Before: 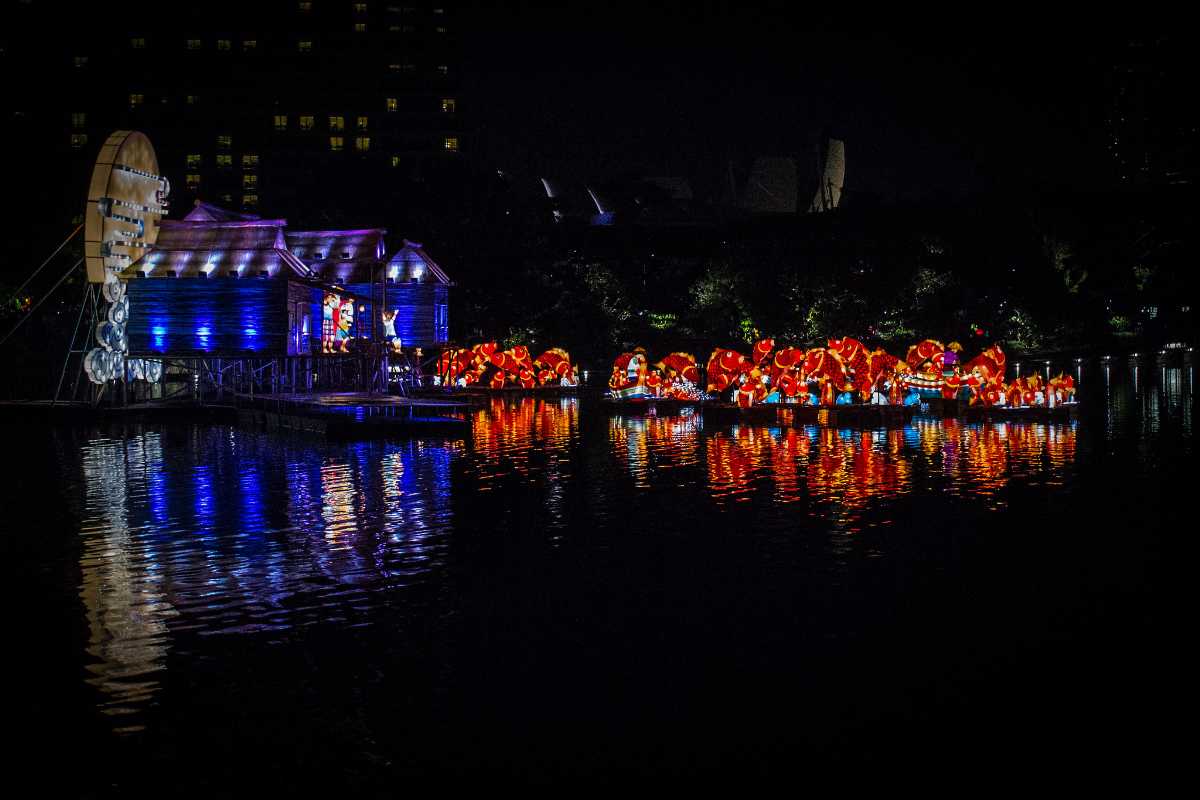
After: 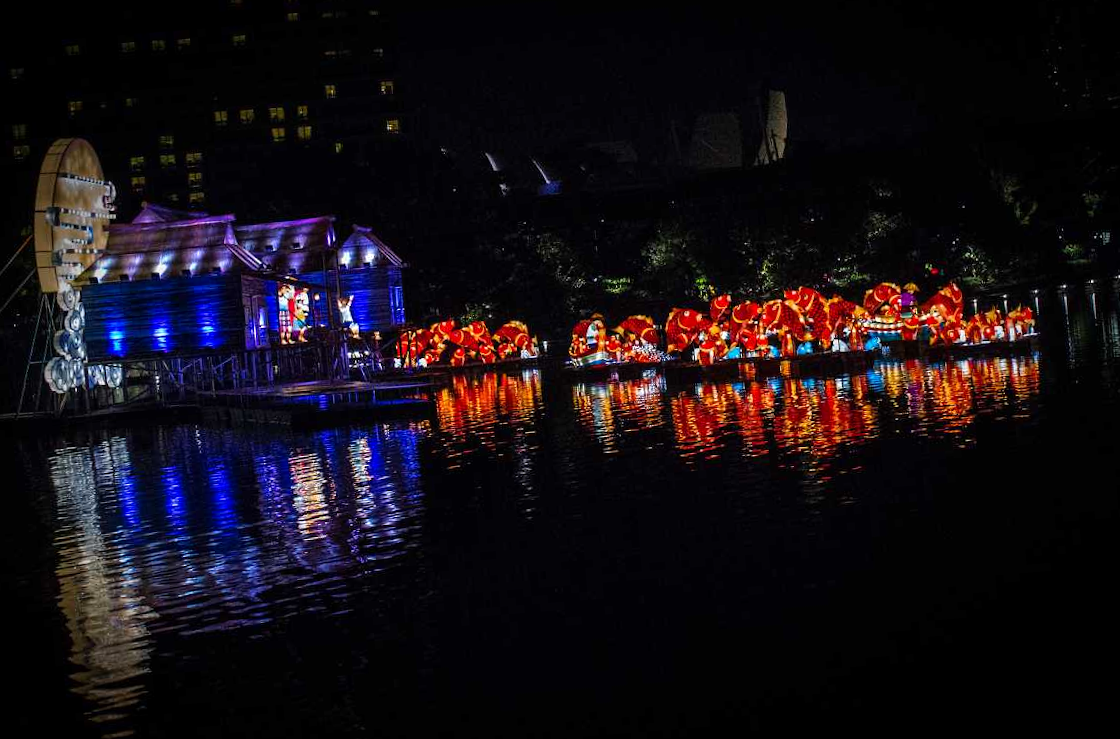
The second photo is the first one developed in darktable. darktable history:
rotate and perspective: rotation -4.57°, crop left 0.054, crop right 0.944, crop top 0.087, crop bottom 0.914
levels: mode automatic, black 0.023%, white 99.97%, levels [0.062, 0.494, 0.925]
